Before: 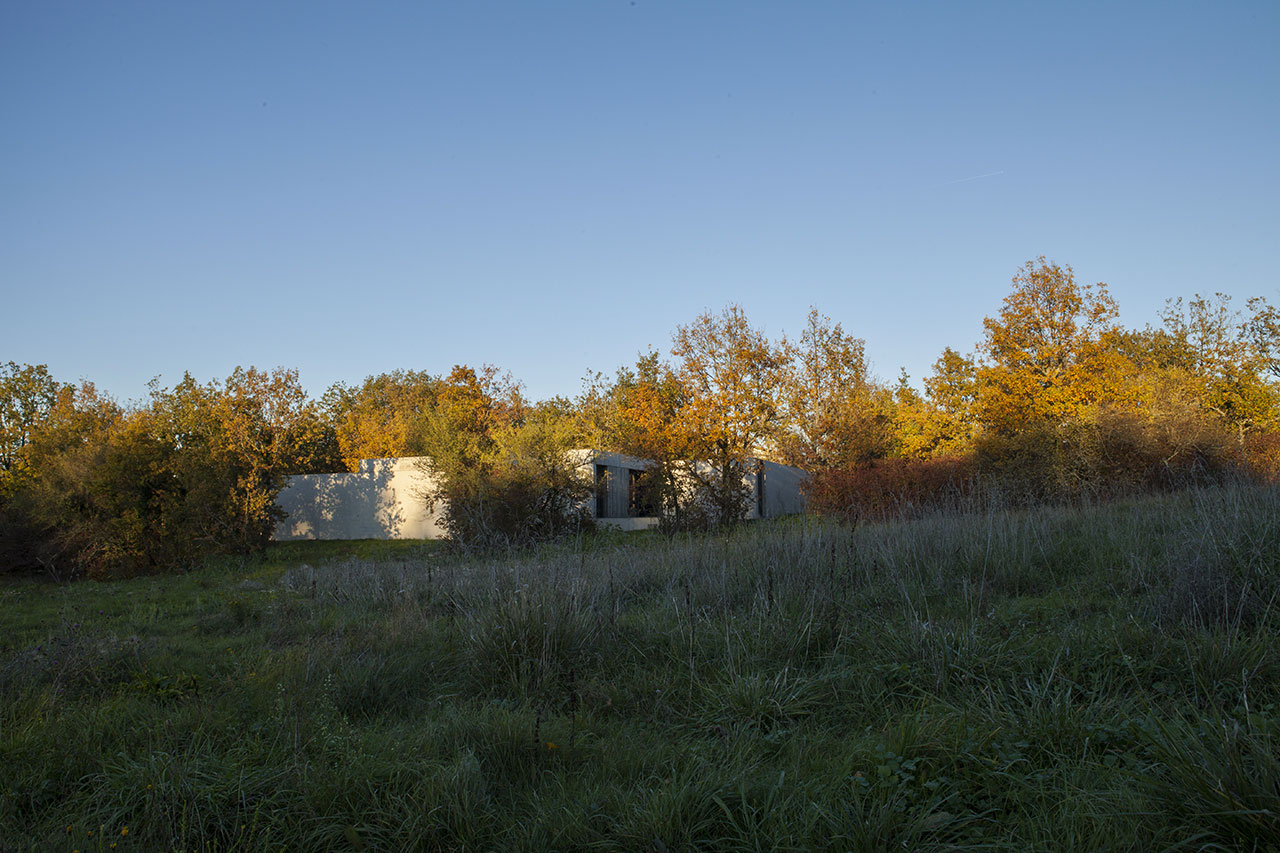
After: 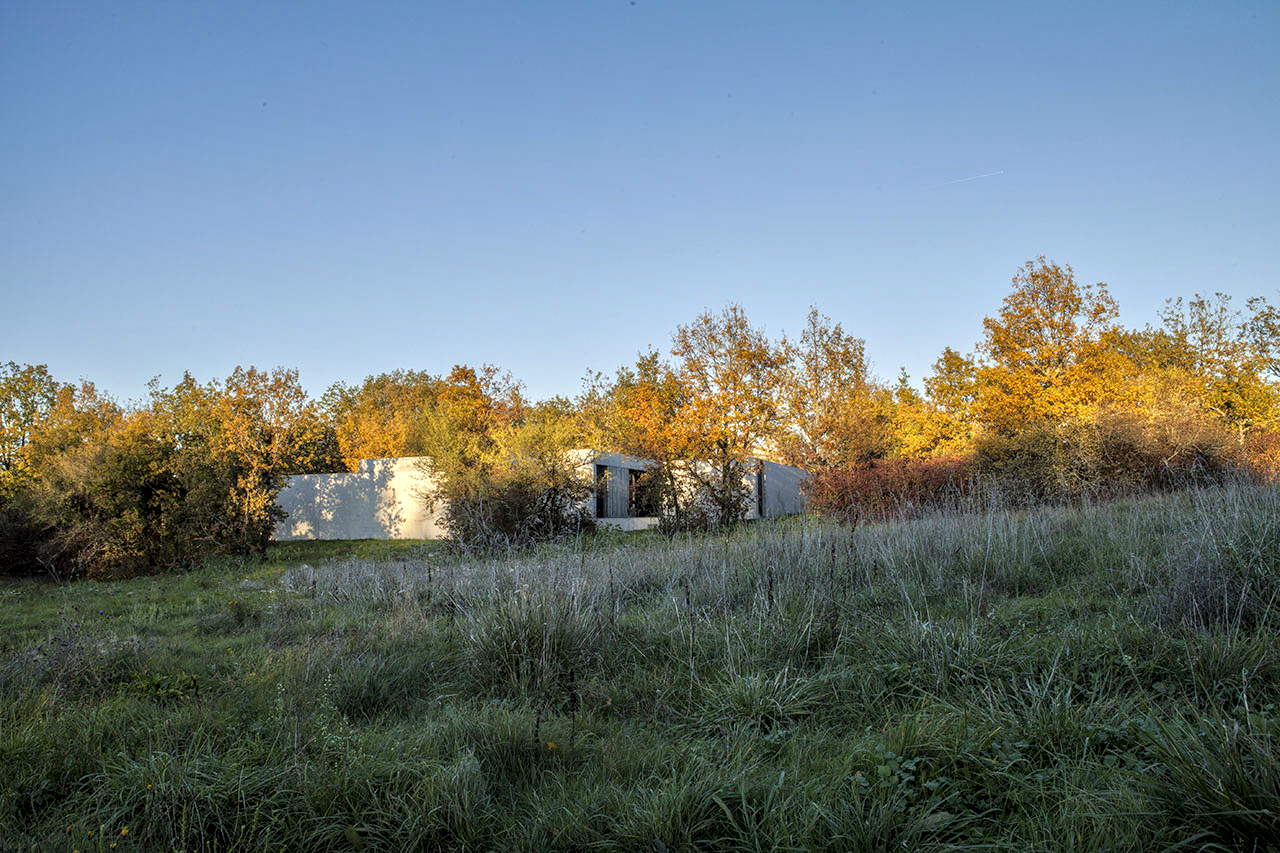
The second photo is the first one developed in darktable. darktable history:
tone equalizer: -7 EV 0.15 EV, -6 EV 0.6 EV, -5 EV 1.15 EV, -4 EV 1.33 EV, -3 EV 1.15 EV, -2 EV 0.6 EV, -1 EV 0.15 EV, mask exposure compensation -0.5 EV
local contrast: highlights 61%, detail 143%, midtone range 0.428
